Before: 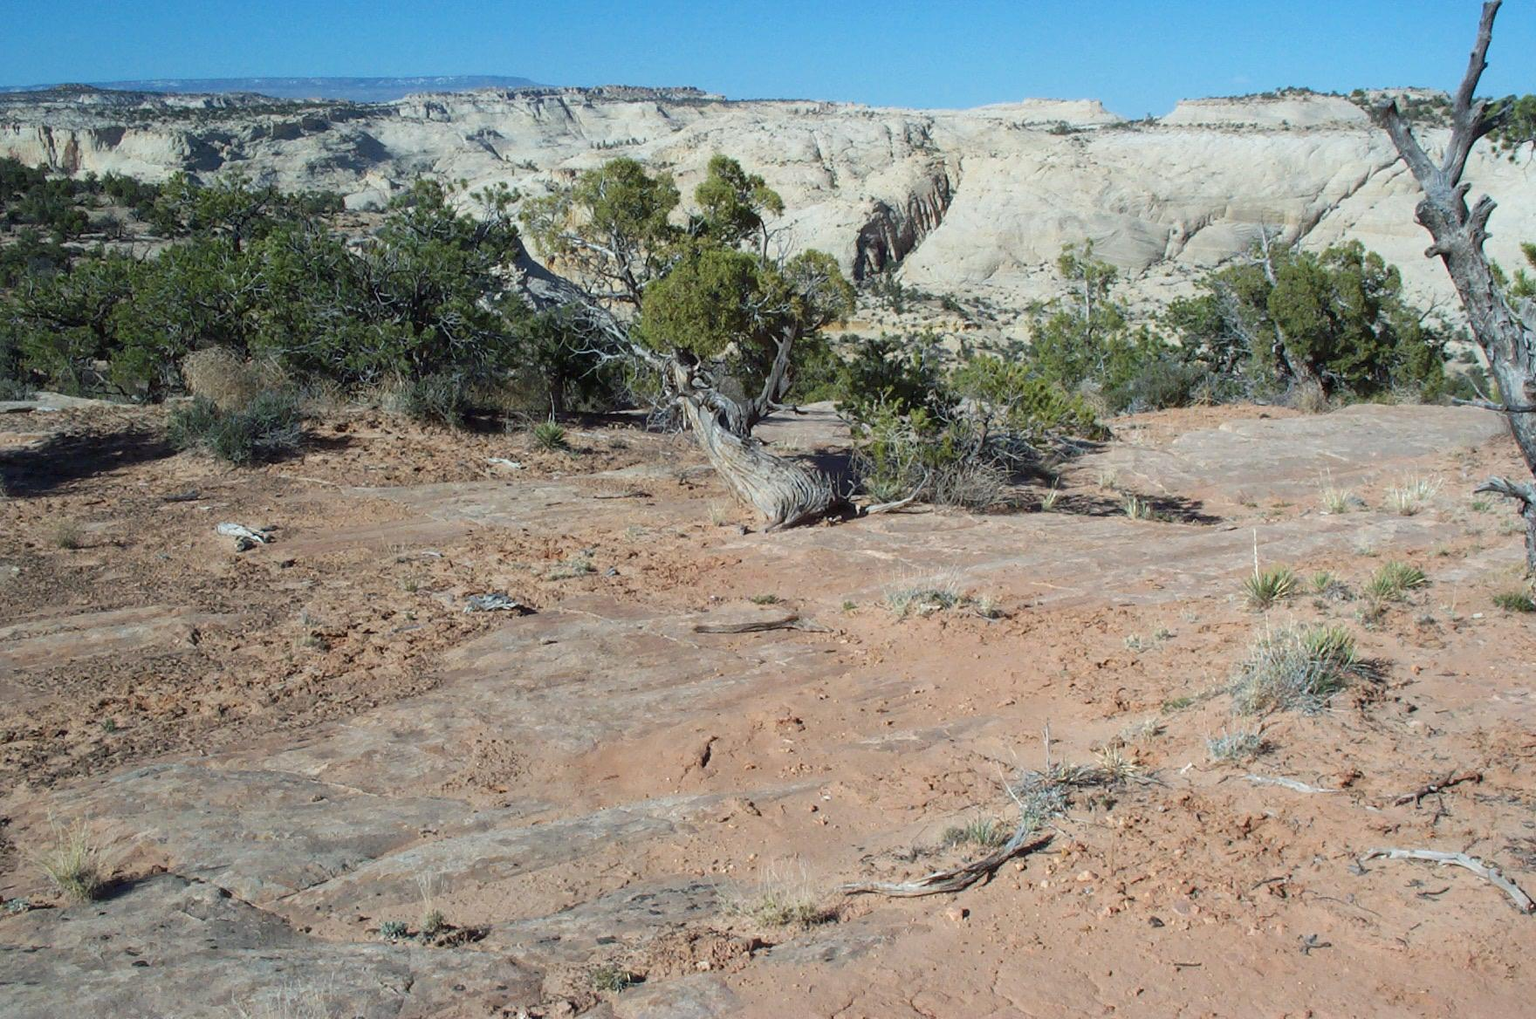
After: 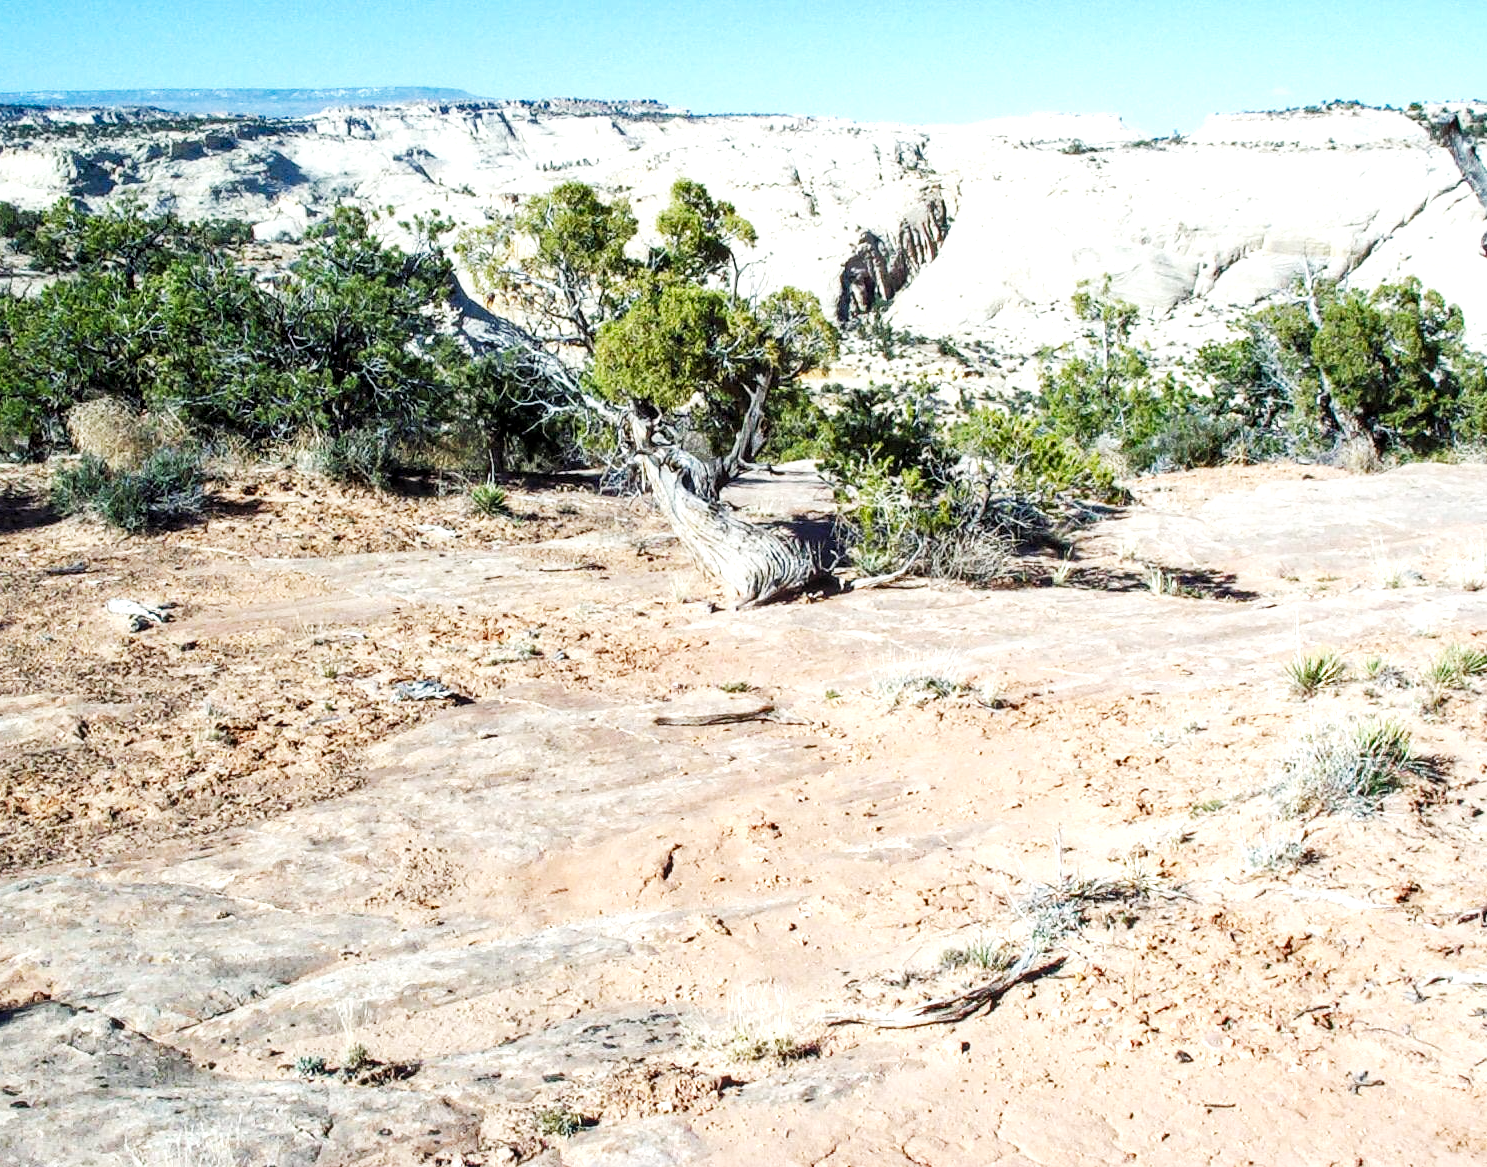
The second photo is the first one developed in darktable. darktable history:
tone equalizer: on, module defaults
base curve: curves: ch0 [(0, 0) (0.007, 0.004) (0.027, 0.03) (0.046, 0.07) (0.207, 0.54) (0.442, 0.872) (0.673, 0.972) (1, 1)], preserve colors none
crop: left 8.068%, right 7.409%
local contrast: detail 130%
levels: levels [0.016, 0.492, 0.969]
shadows and highlights: shadows 29.51, highlights -30.27, low approximation 0.01, soften with gaussian
exposure: exposure 0.073 EV, compensate highlight preservation false
